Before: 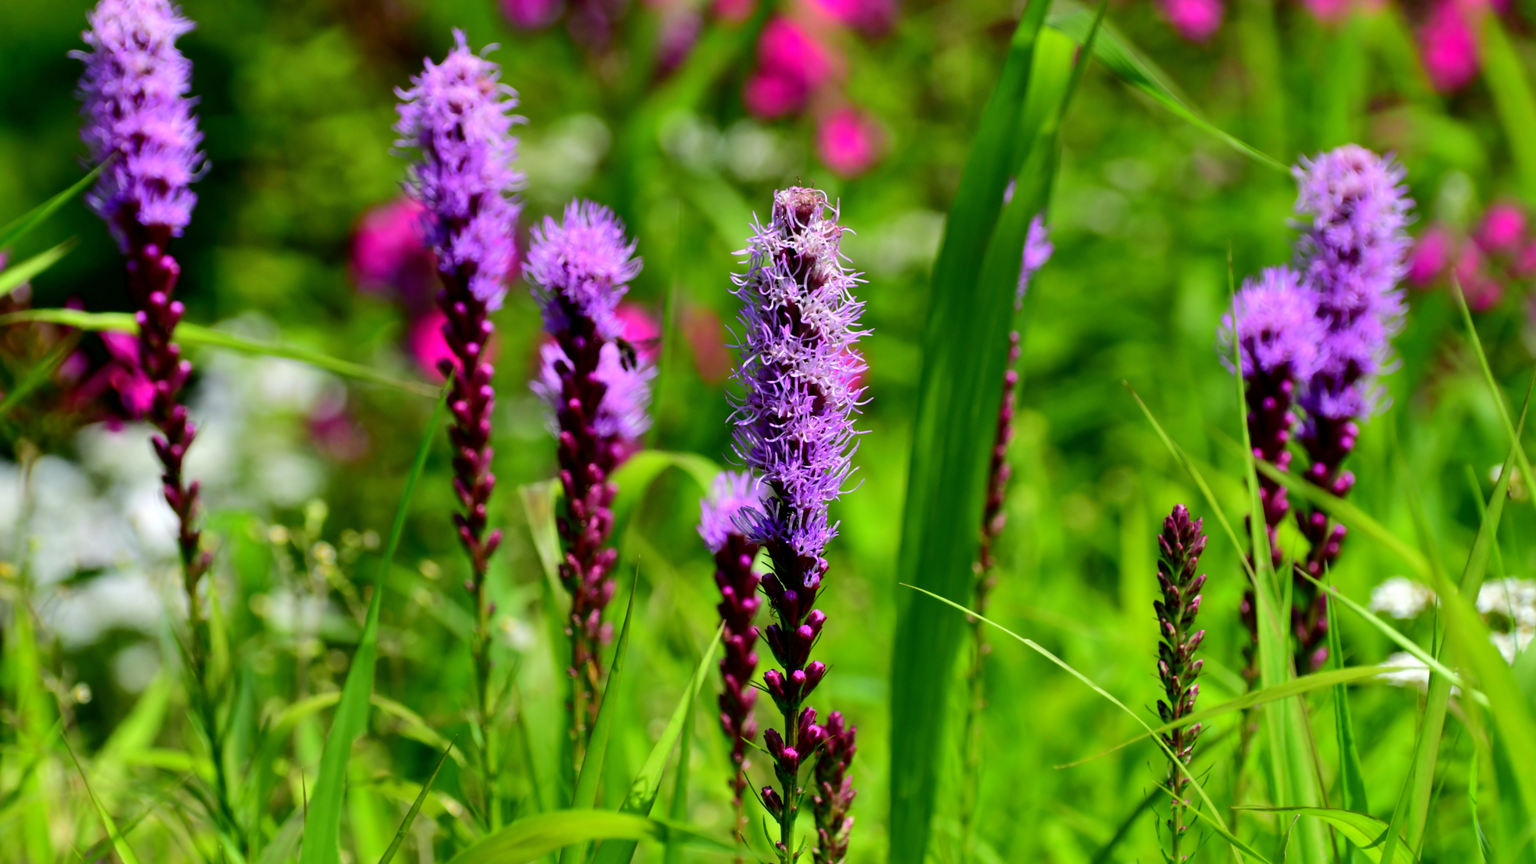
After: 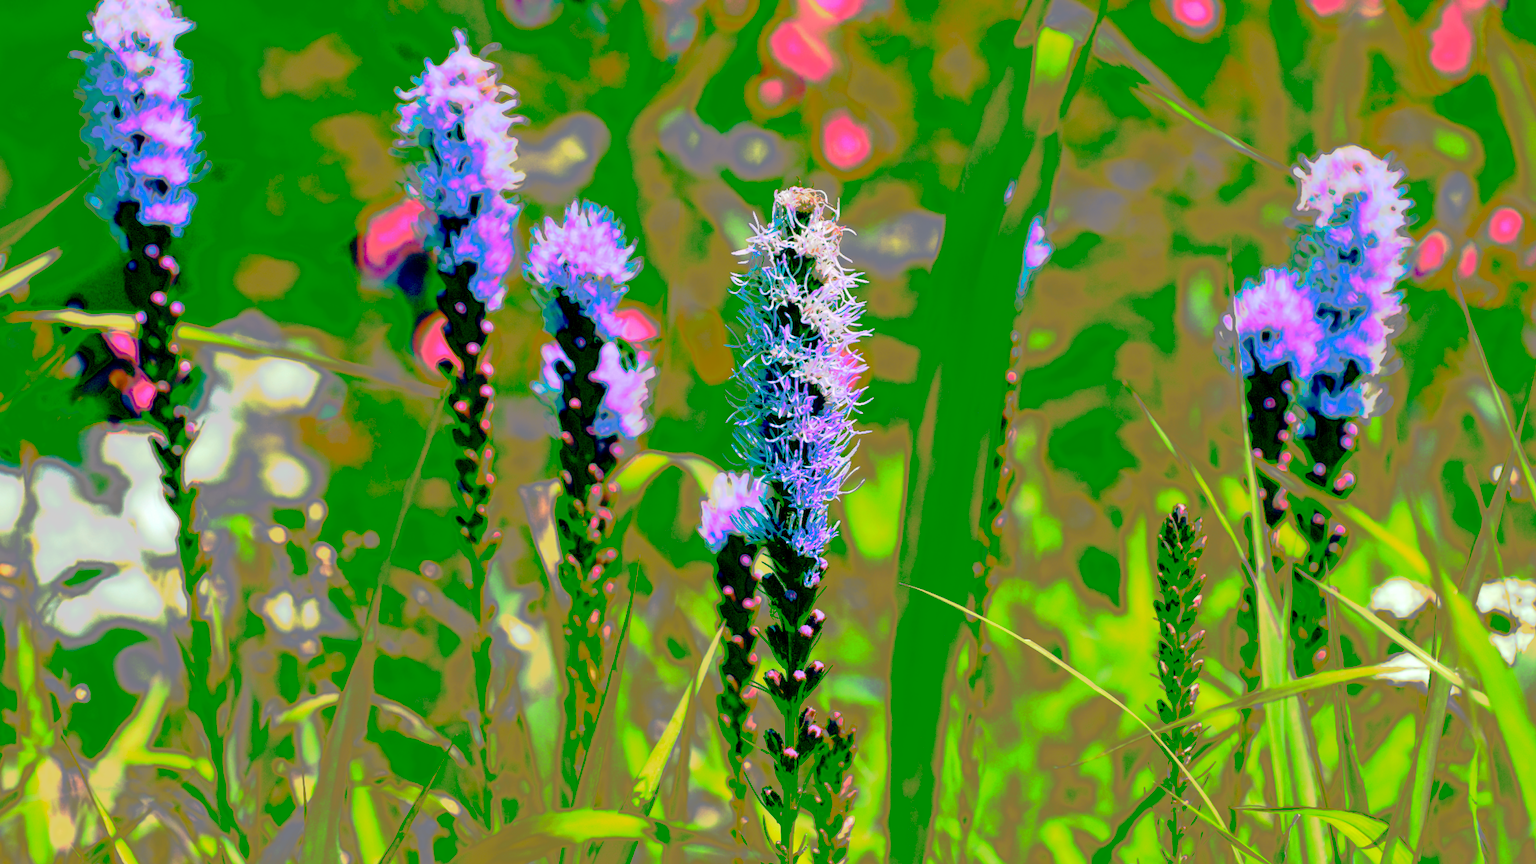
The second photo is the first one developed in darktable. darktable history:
tone curve: curves: ch0 [(0, 0) (0.003, 0.011) (0.011, 0.043) (0.025, 0.133) (0.044, 0.226) (0.069, 0.303) (0.1, 0.371) (0.136, 0.429) (0.177, 0.482) (0.224, 0.516) (0.277, 0.539) (0.335, 0.535) (0.399, 0.517) (0.468, 0.498) (0.543, 0.523) (0.623, 0.655) (0.709, 0.83) (0.801, 0.827) (0.898, 0.89) (1, 1)], preserve colors none
color look up table: target L [94.44, 93.17, 93.6, 89.6, 87.05, 68.68, 65.87, 66.23, 57.86, 19.65, 18.67, 50.83, 200.23, 85.79, 83.37, 70.73, 61.89, 59.68, 39.67, 62.84, 47.56, 3.242, 2.336, 0, 95.7, 87.47, 83.49, 72.7, 63.51, 68.95, 70.57, 58.49, 58.26, 22.68, 61.25, 36.7, 52.22, 50.91, 9.157, 51.69, 50.27, 50.95, 3.667, 5.075, 79.28, 68.12, 77.4, 20.93, 19.37], target a [-8.69, -24.06, -10.73, -67.87, -79.91, -11.69, -25.95, -32.03, 3.971, -15.13, -28.56, -108.13, 0, 7.55, 0.006, 45.04, 11.96, 10.89, 93.45, 11.76, -100.36, 9.671, 7.109, 0, 5.133, 9.215, 4.003, 54.21, 0.898, 47.27, 57.36, 14.8, 12.28, 29.47, 5.359, 89.86, -84.53, -101.89, 73.39, -90.85, -87.59, -103.61, 37.07, -4.893, -48.98, -10.59, -51.07, 1.048, -3.181], target b [56.55, 47.75, 140.89, 123.61, 43.96, 10.34, 10.54, 99.5, 92.16, 9.147, 25.92, 78.25, 0, 47.06, 32.08, 15.37, 97.49, 83.02, 64.06, 79.2, 75.22, 4.579, -2.904, 0, -3.784, -0.566, -21.11, -23.06, -0.686, 8.675, -25.95, -55.26, -4.746, -120.74, 68.36, 31.99, -10.45, 60.37, -146.31, -11.3, -22.8, 73.97, -89.16, -1.824, -15.89, -47.14, 12.54, -72.45, -66.13], num patches 49
